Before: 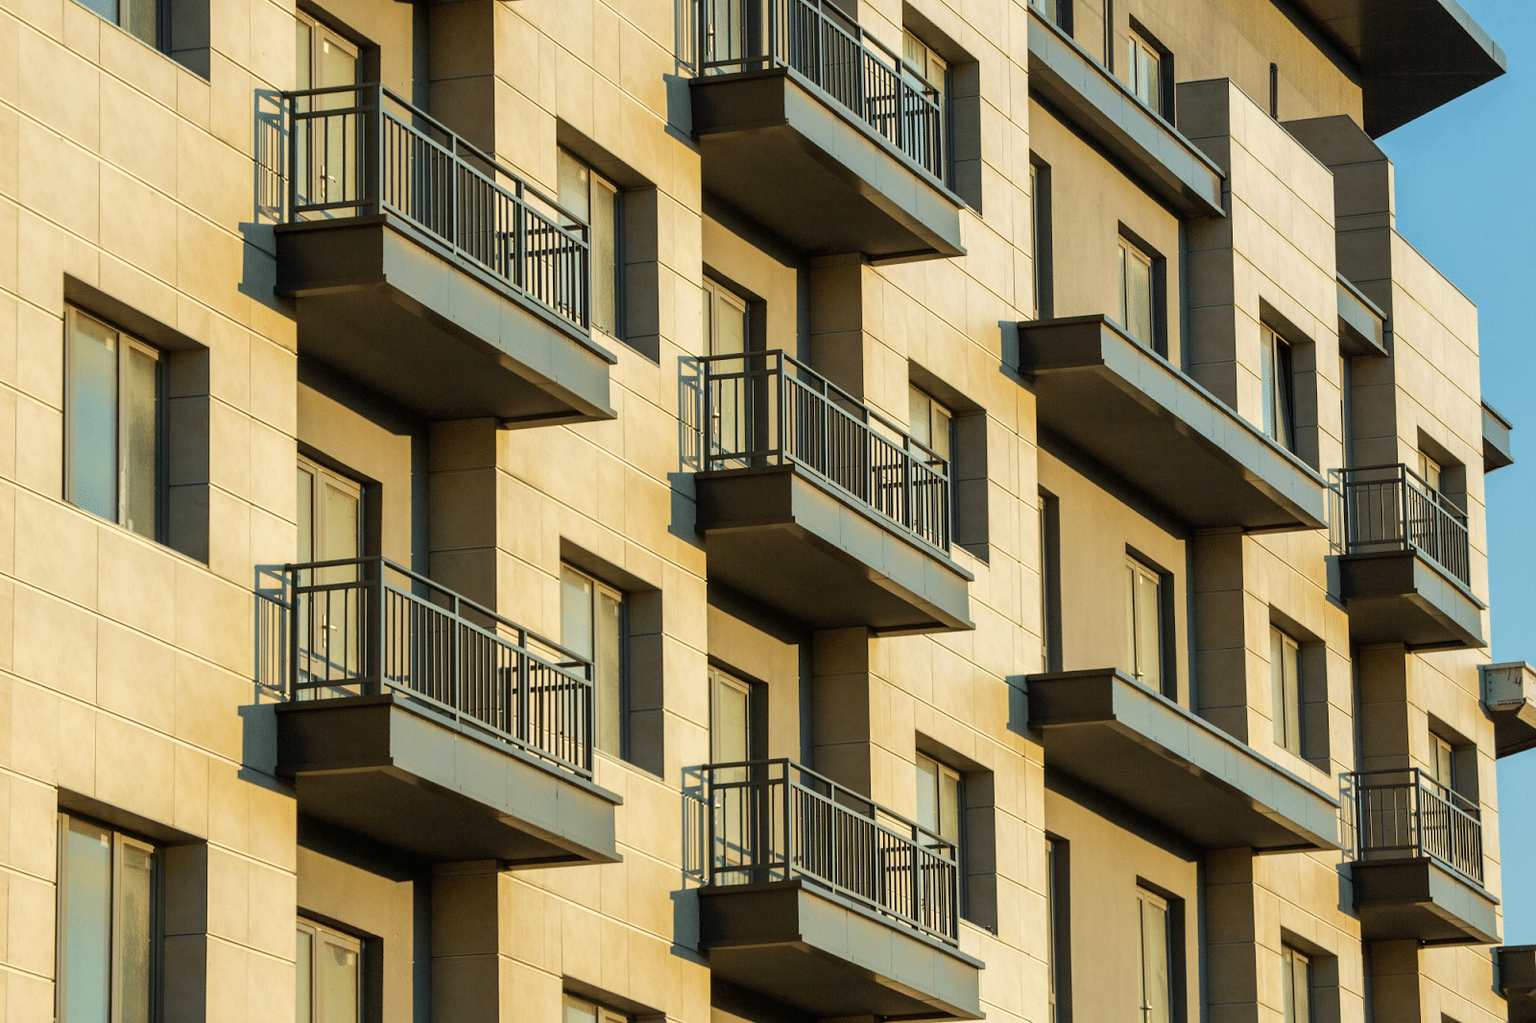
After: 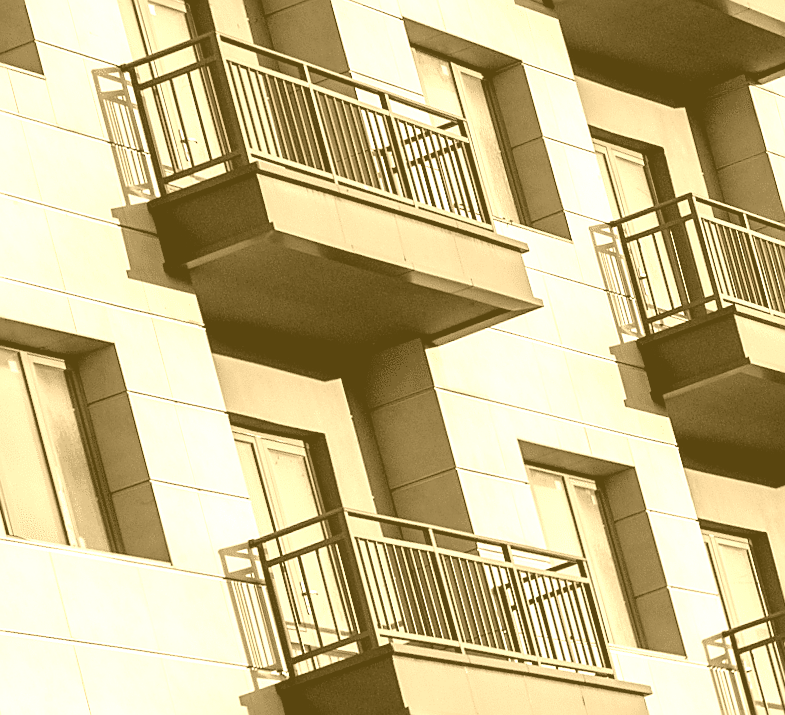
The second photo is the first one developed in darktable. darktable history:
crop: left 0.587%, right 45.588%, bottom 0.086%
white balance: red 0.967, blue 1.049
colorize: hue 36°, source mix 100%
color balance rgb: shadows lift › chroma 3%, shadows lift › hue 280.8°, power › hue 330°, highlights gain › chroma 3%, highlights gain › hue 75.6°, global offset › luminance -1%, perceptual saturation grading › global saturation 20%, perceptual saturation grading › highlights -25%, perceptual saturation grading › shadows 50%, global vibrance 20%
sharpen: on, module defaults
rotate and perspective: rotation -14.8°, crop left 0.1, crop right 0.903, crop top 0.25, crop bottom 0.748
exposure: exposure -0.01 EV, compensate highlight preservation false
